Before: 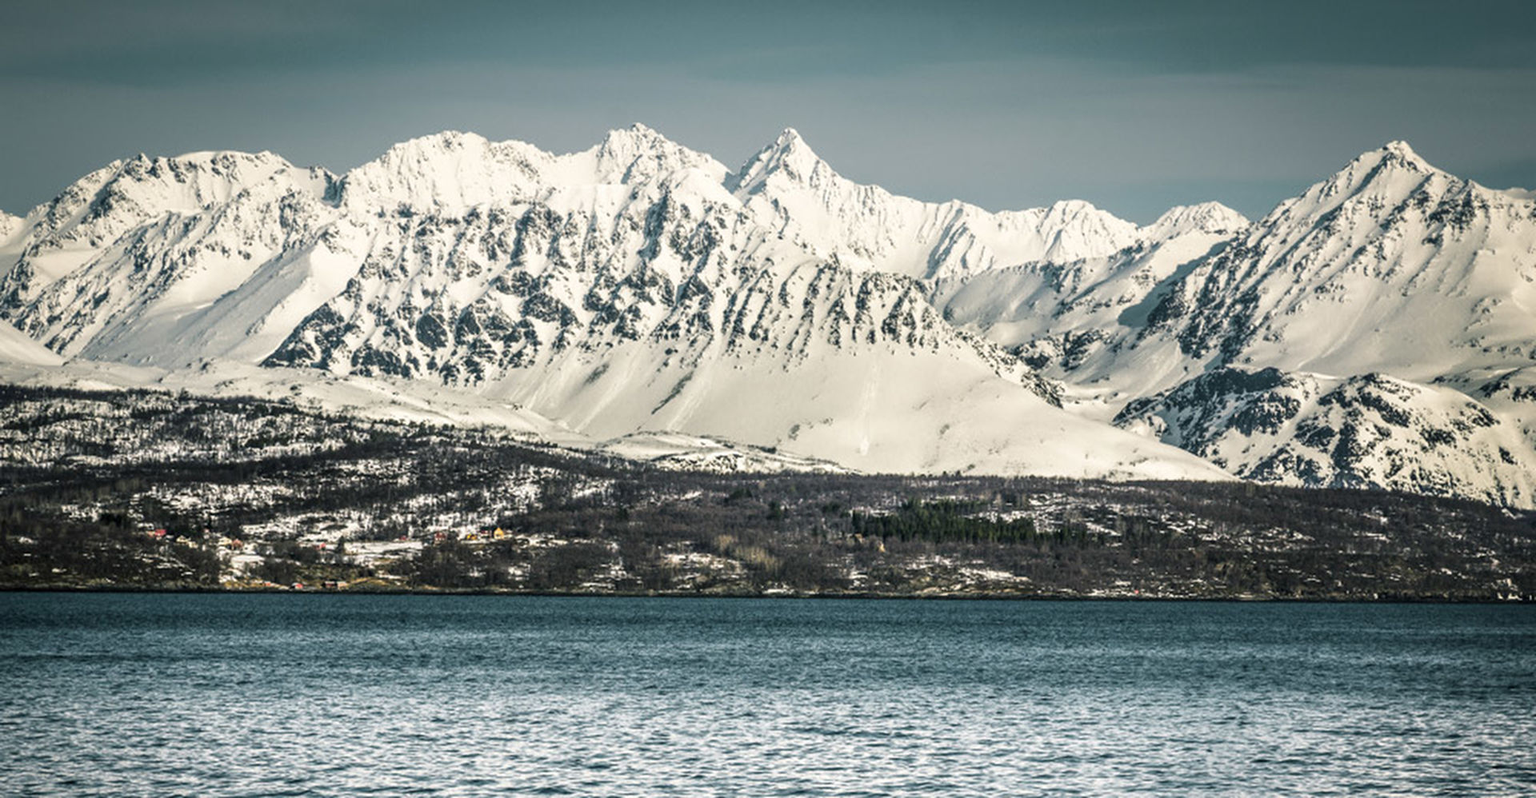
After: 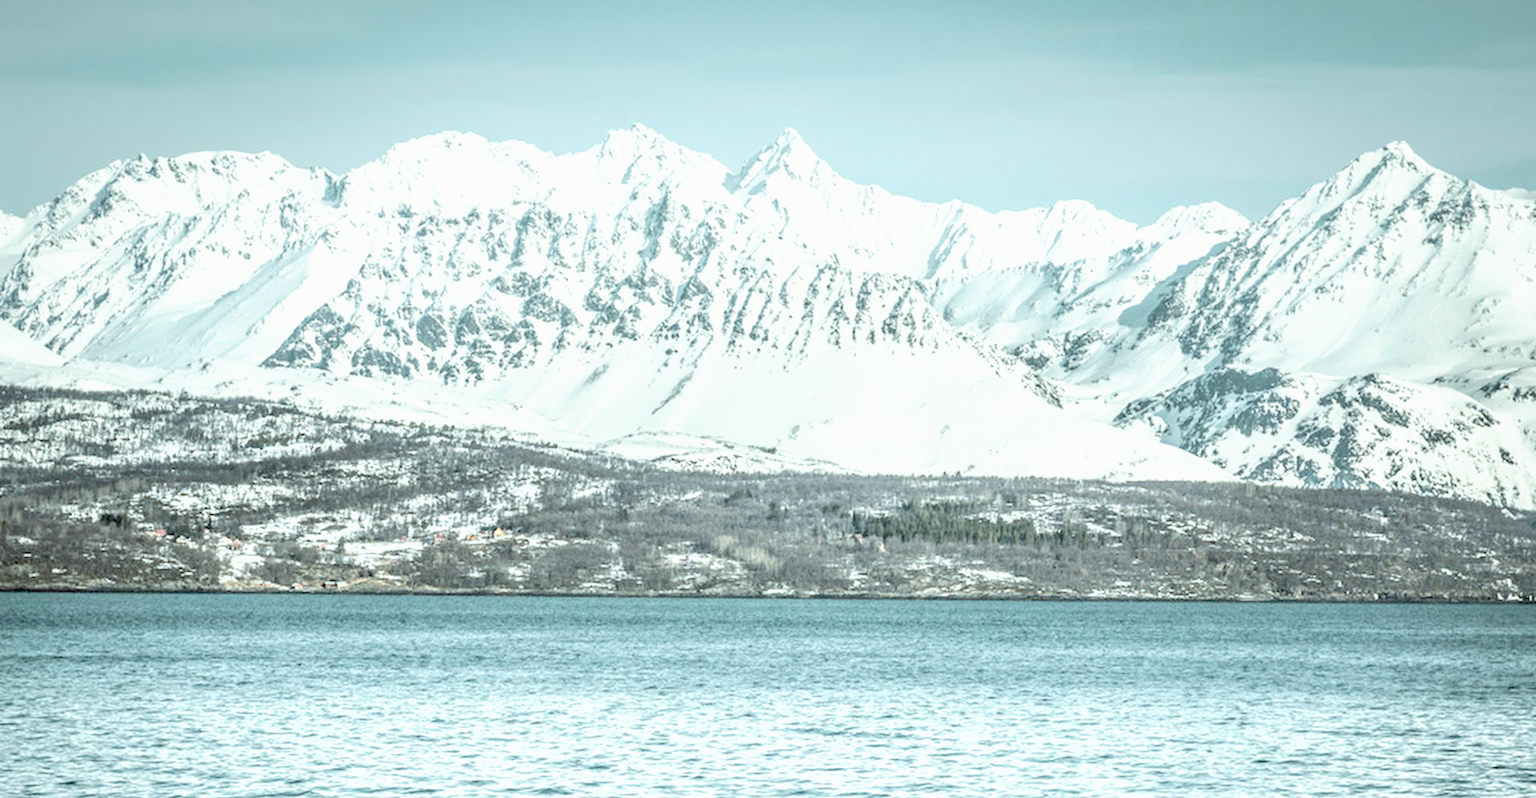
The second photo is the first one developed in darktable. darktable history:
tone curve: curves: ch0 [(0, 0) (0.003, 0.002) (0.011, 0.009) (0.025, 0.021) (0.044, 0.037) (0.069, 0.058) (0.1, 0.083) (0.136, 0.122) (0.177, 0.165) (0.224, 0.216) (0.277, 0.277) (0.335, 0.344) (0.399, 0.418) (0.468, 0.499) (0.543, 0.586) (0.623, 0.679) (0.709, 0.779) (0.801, 0.877) (0.898, 0.977) (1, 1)], preserve colors none
color look up table: target L [88.35, 79.37, 67.91, 63.47, 52.11, 37.34, 198.03, 92.36, 90.31, 77.66, 74.2, 80.15, 68.15, 67.08, 66.85, 59.32, 52.97, 55.94, 52, 41.59, 33.15, 85.83, 80.71, 80.59, 74.83, 68, 58.13, 55.32, 55.86, 56.21, 49.24, 39.44, 29.35, 25.72, 27.12, 20.85, 17.67, 13.76, 11.77, 81.36, 81.87, 80.84, 80.93, 81.09, 81.18, 71.65, 65.63, 54.63, 49.88], target a [-7.047, -6.943, -18.18, -44, -37.95, -10.91, 0, -0.001, -8.111, 7.802, 6.766, -3.417, 28.46, 19.76, 9.687, 31.12, 39.48, 34.34, 36, 36.8, 11.69, -7.662, -3.63, -7.204, -6.254, -5.774, -0.327, 30.35, 16.47, -9.484, -2.86, 6.977, -1.276, 12.43, 11.61, -1.176, -0.378, -0.099, -0.291, -8.849, -12.72, -9.136, -8.737, -10.93, -9.939, -31.94, -28.09, -21.21, -9.687], target b [-2.798, -2.958, 40.1, 15.6, 20.29, 16.16, 0.001, 0.005, -2.993, 57.5, 55.01, -2.358, 50.18, 52.57, 10.07, 48.09, 28.44, 4.099, 20.62, 28.41, 14.04, -3.679, -3.012, -2.915, -2.811, -2.004, -18.53, -4.275, -18.82, -38.19, -0.463, -35.93, -0.878, -10.01, -35.64, 0.186, -0.941, 0.003, 1.078, -4.645, -7.38, -5.239, -5.141, -6.009, -8.132, -8.574, -27.24, -25.75, -19.97], num patches 49
